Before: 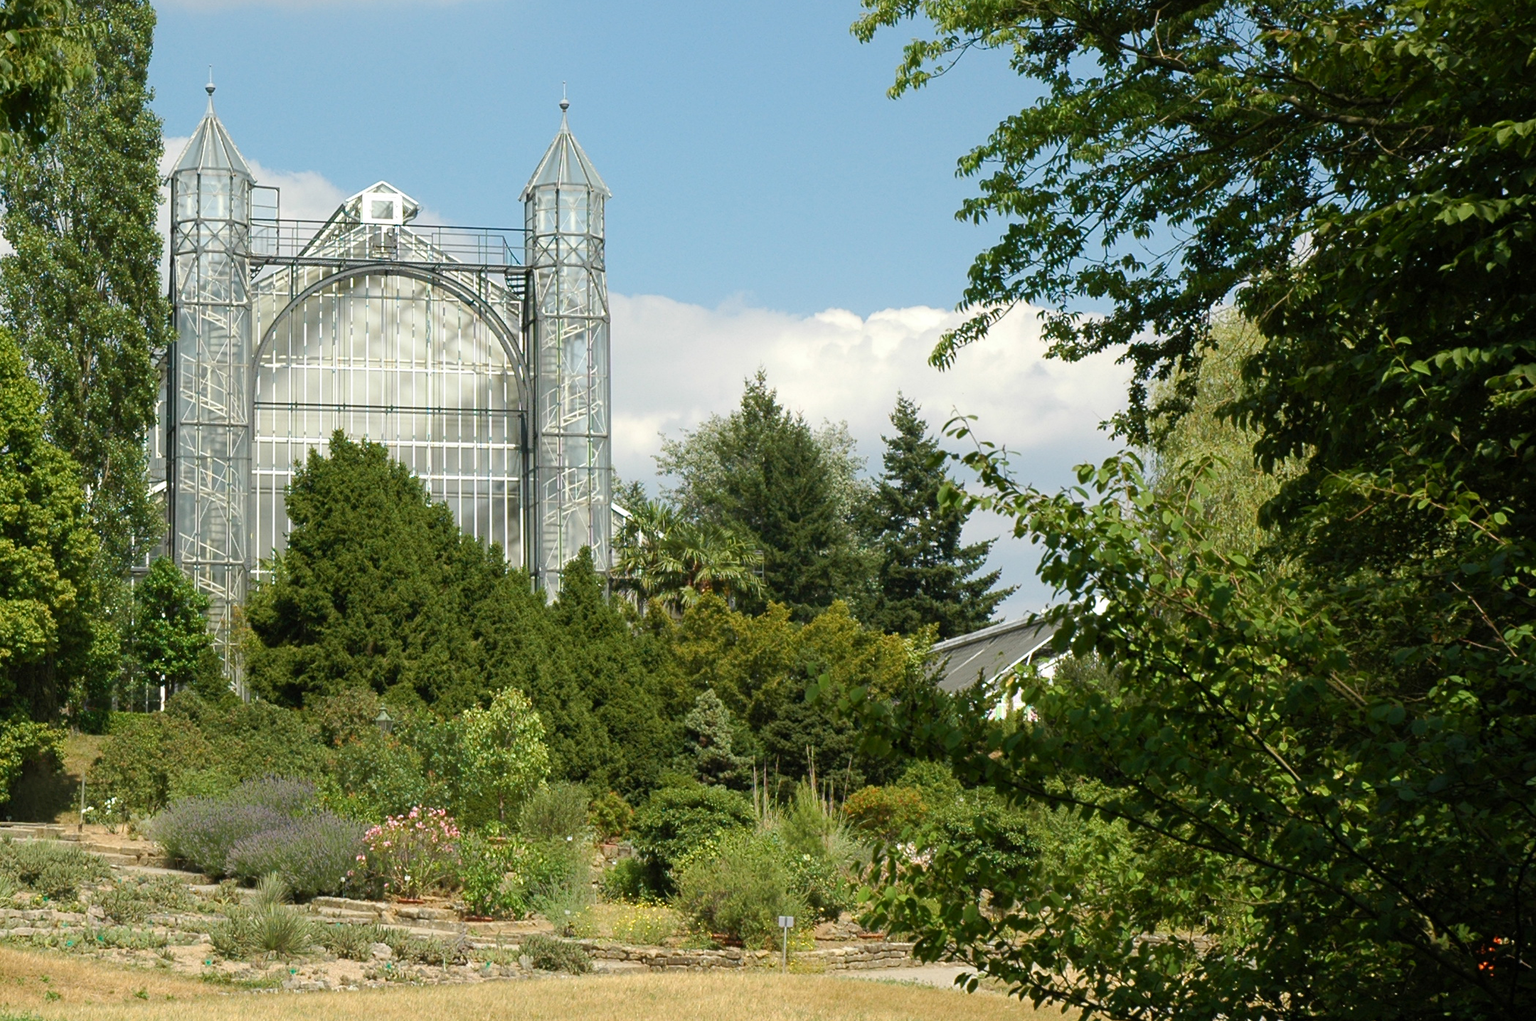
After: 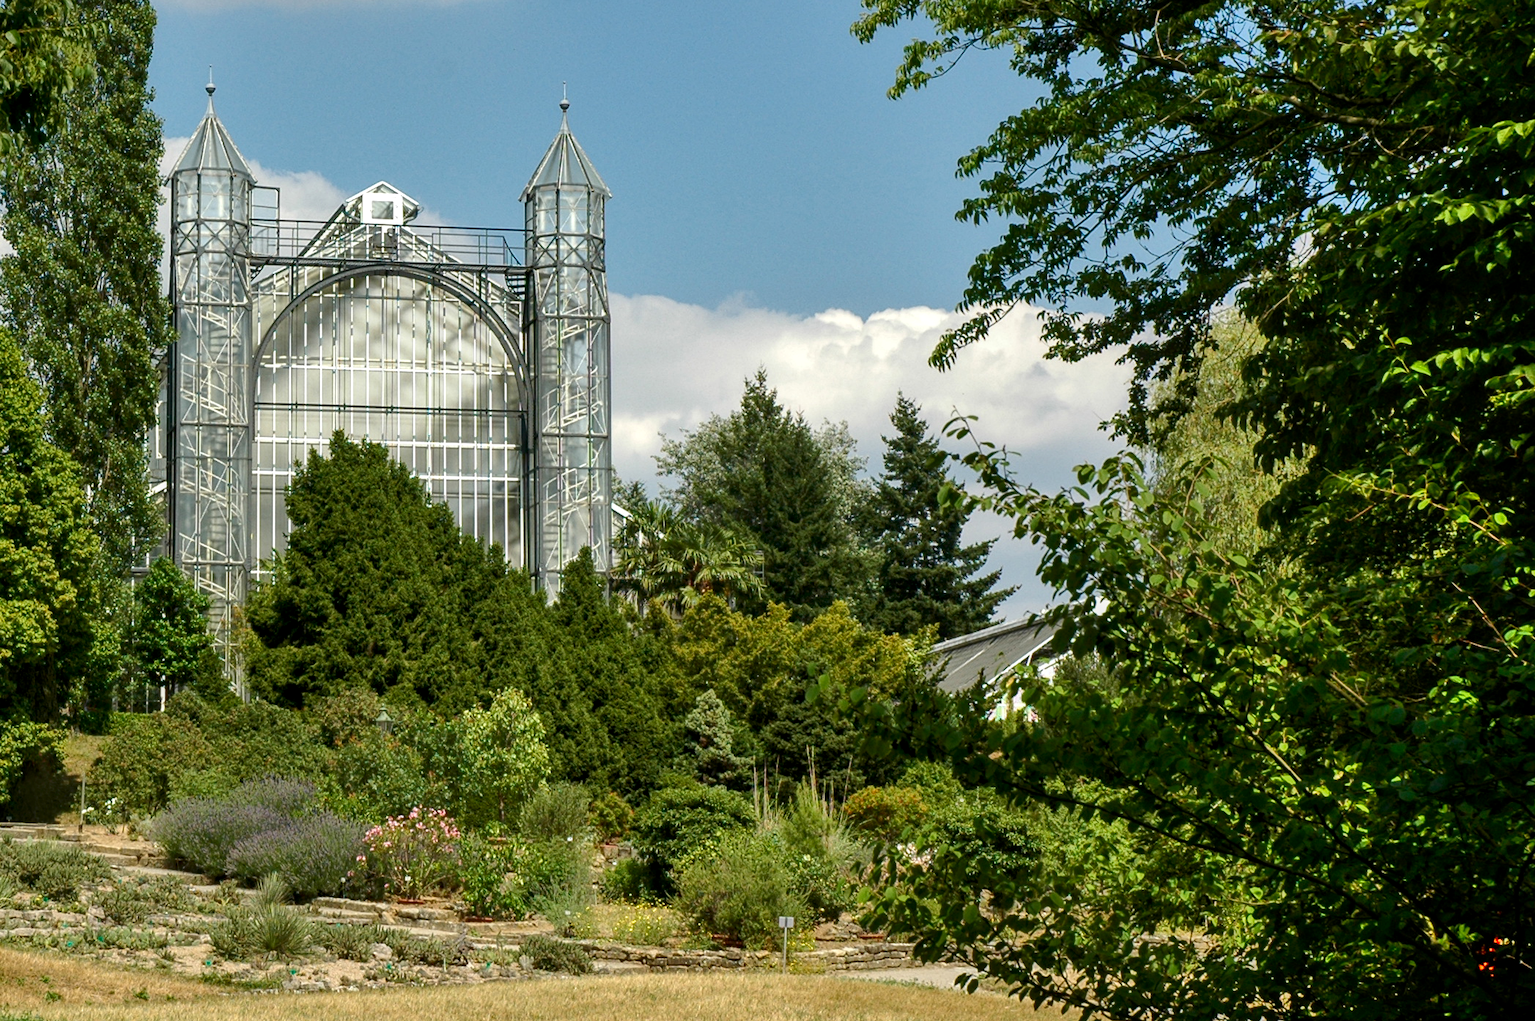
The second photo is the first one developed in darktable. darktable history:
local contrast: on, module defaults
shadows and highlights: radius 135.41, soften with gaussian
contrast brightness saturation: contrast 0.066, brightness -0.126, saturation 0.062
